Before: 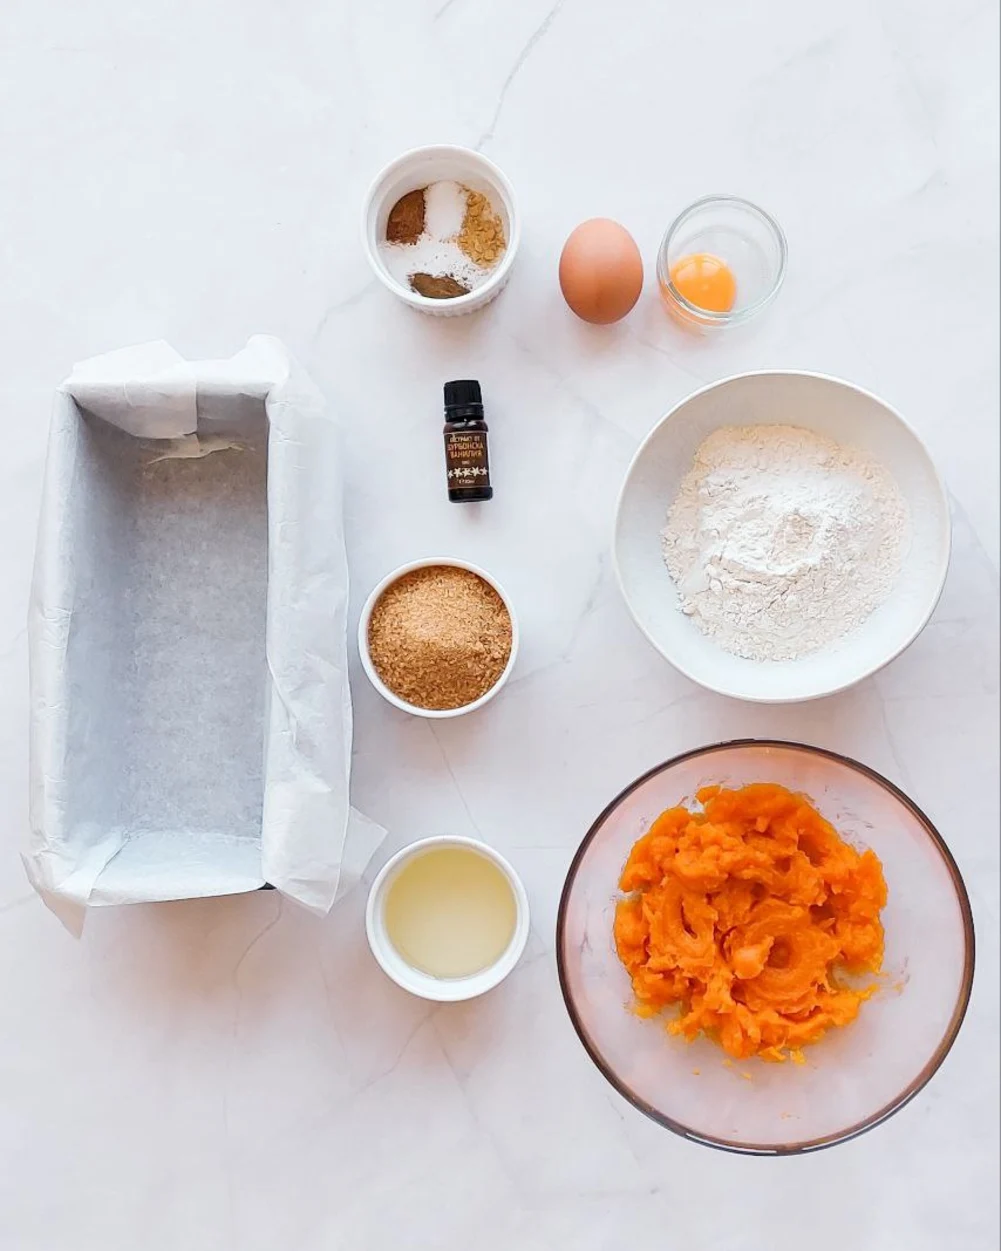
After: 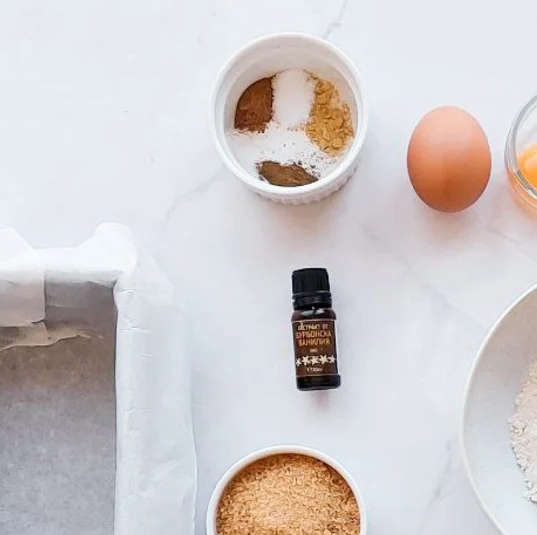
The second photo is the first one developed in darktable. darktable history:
crop: left 15.201%, top 9.025%, right 31.092%, bottom 48.15%
